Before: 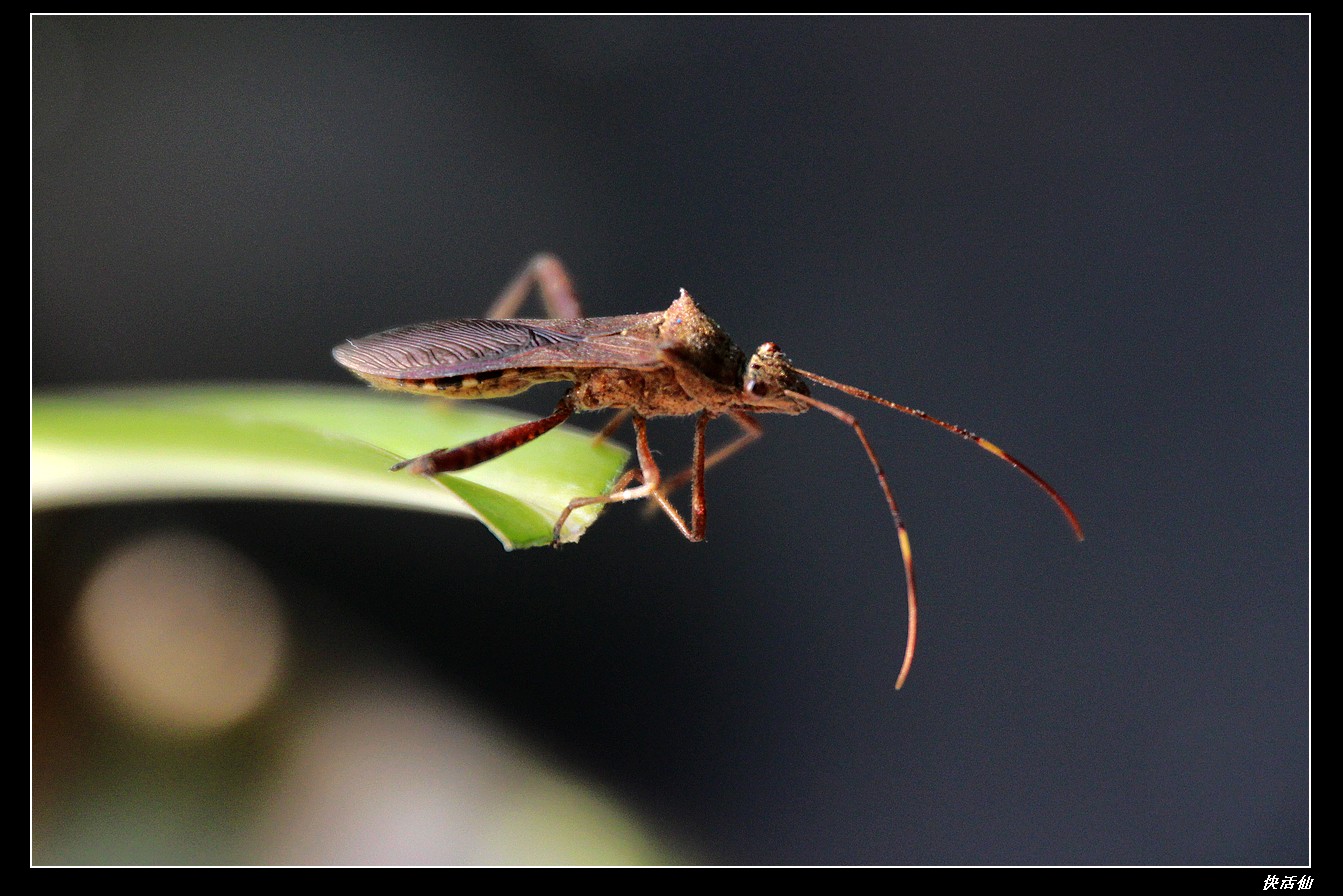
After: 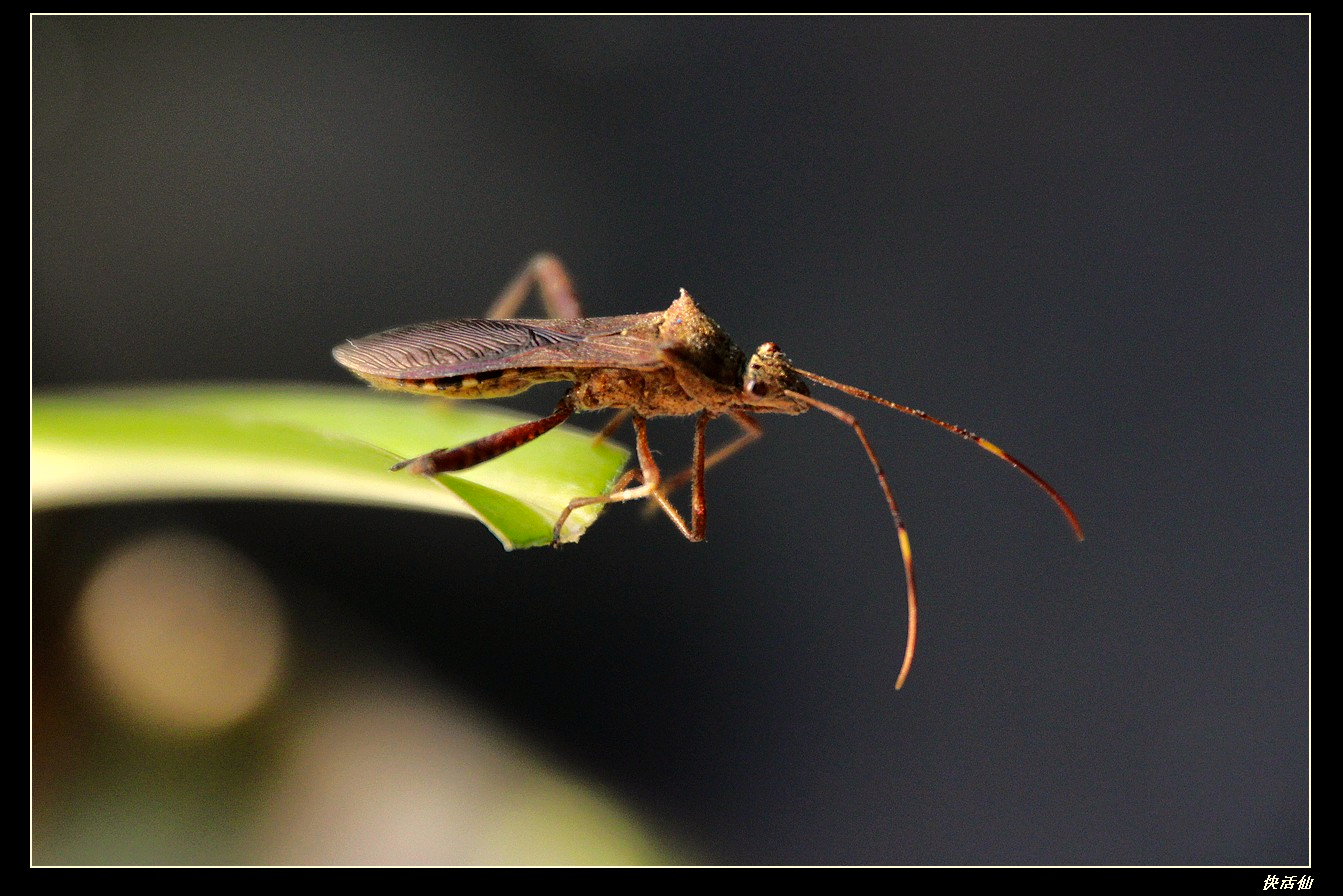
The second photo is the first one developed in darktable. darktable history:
color correction: highlights a* 1.31, highlights b* 17.57
